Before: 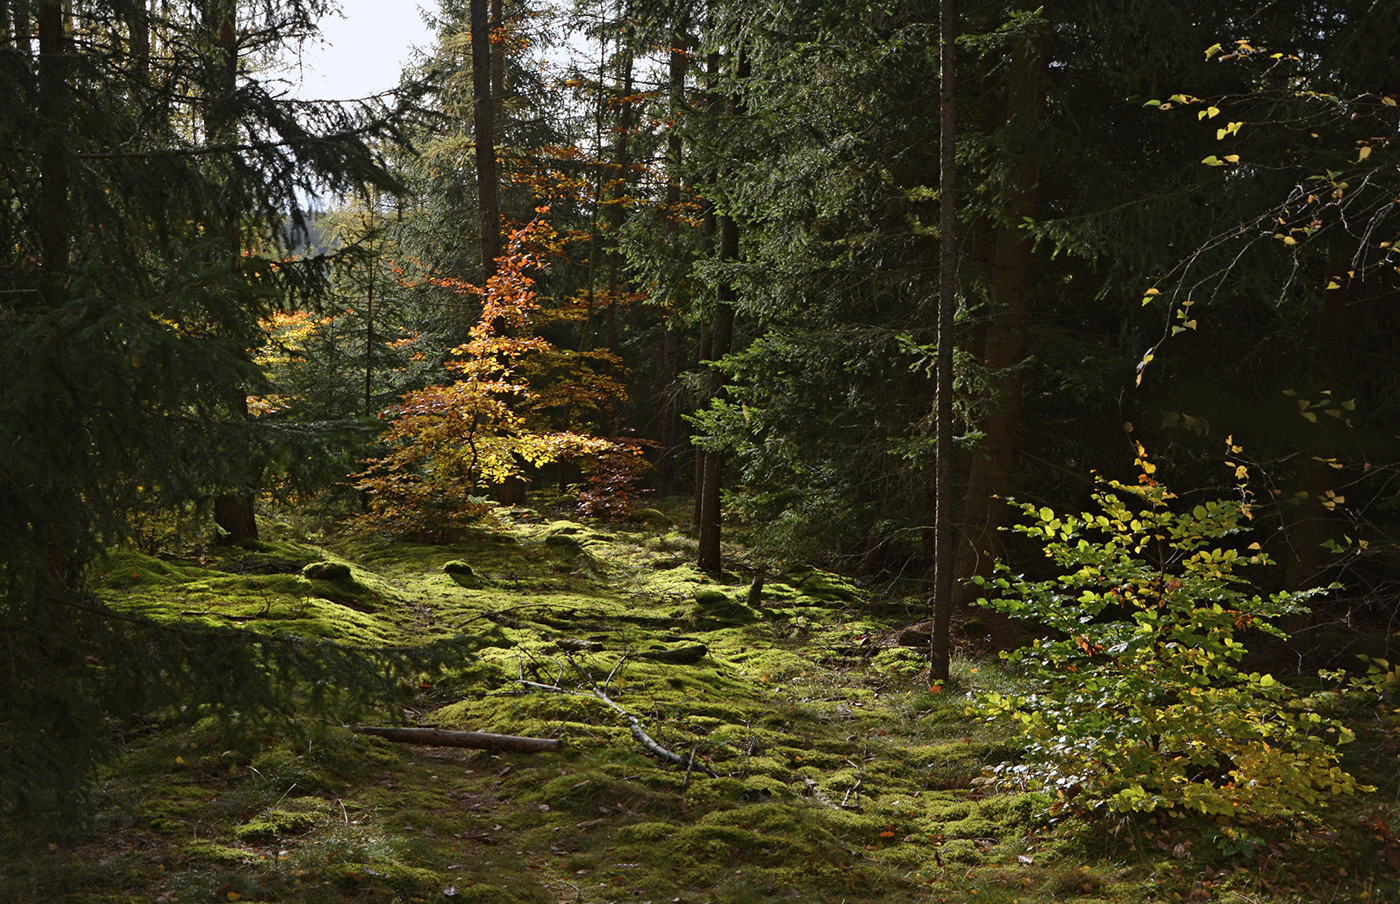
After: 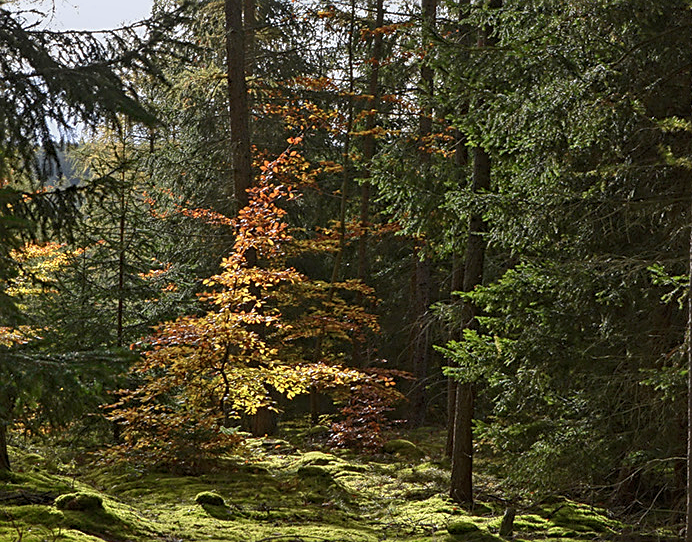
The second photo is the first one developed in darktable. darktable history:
local contrast: on, module defaults
crop: left 17.738%, top 7.688%, right 32.779%, bottom 32.304%
exposure: exposure 0.128 EV, compensate highlight preservation false
sharpen: on, module defaults
haze removal: compatibility mode true
color zones: curves: ch0 [(0.004, 0.388) (0.125, 0.392) (0.25, 0.404) (0.375, 0.5) (0.5, 0.5) (0.625, 0.5) (0.75, 0.5) (0.875, 0.5)]; ch1 [(0, 0.5) (0.125, 0.5) (0.25, 0.5) (0.375, 0.124) (0.524, 0.124) (0.645, 0.128) (0.789, 0.132) (0.914, 0.096) (0.998, 0.068)], mix -137.08%
tone equalizer: -8 EV 0.288 EV, -7 EV 0.437 EV, -6 EV 0.454 EV, -5 EV 0.242 EV, -3 EV -0.266 EV, -2 EV -0.396 EV, -1 EV -0.434 EV, +0 EV -0.256 EV
